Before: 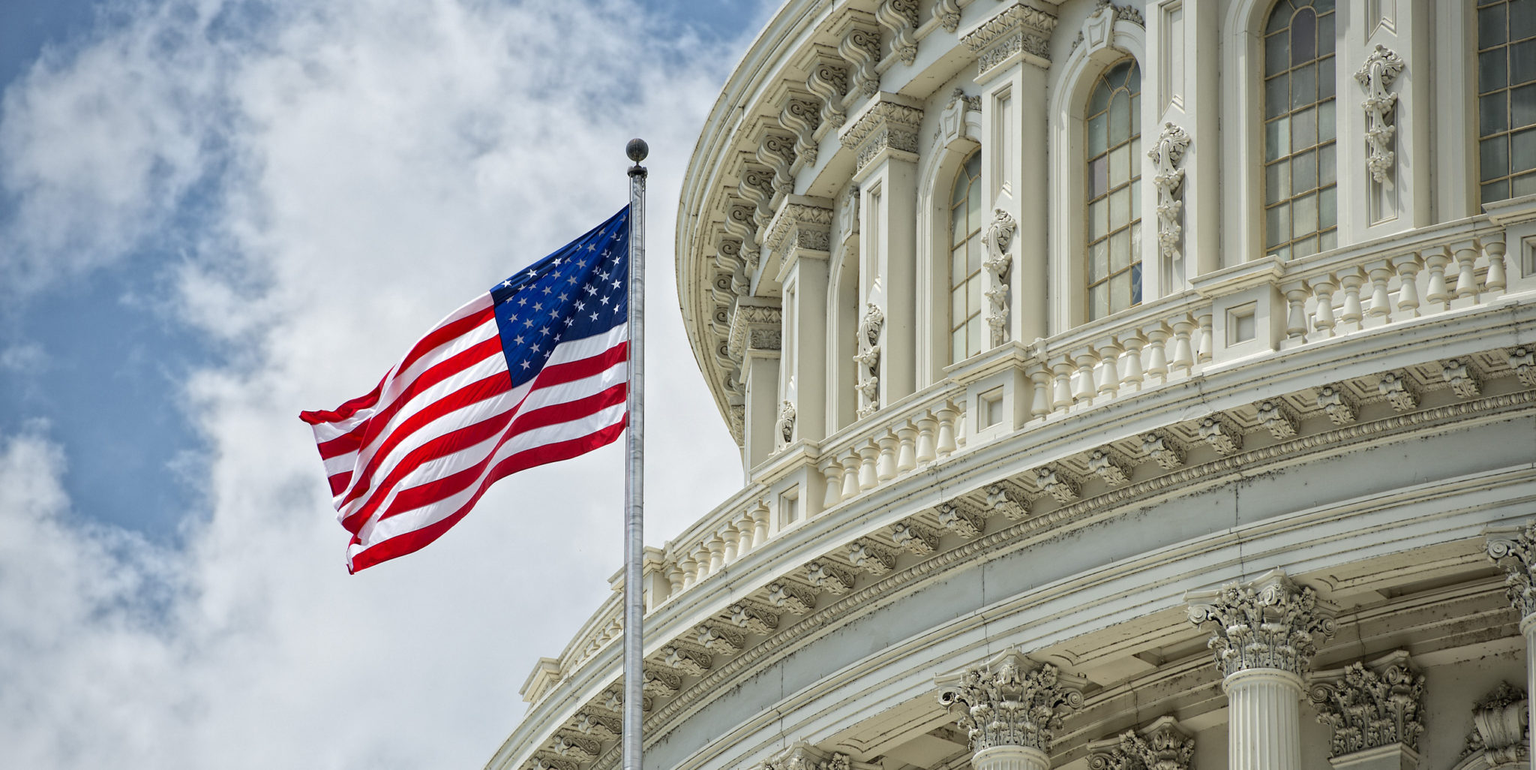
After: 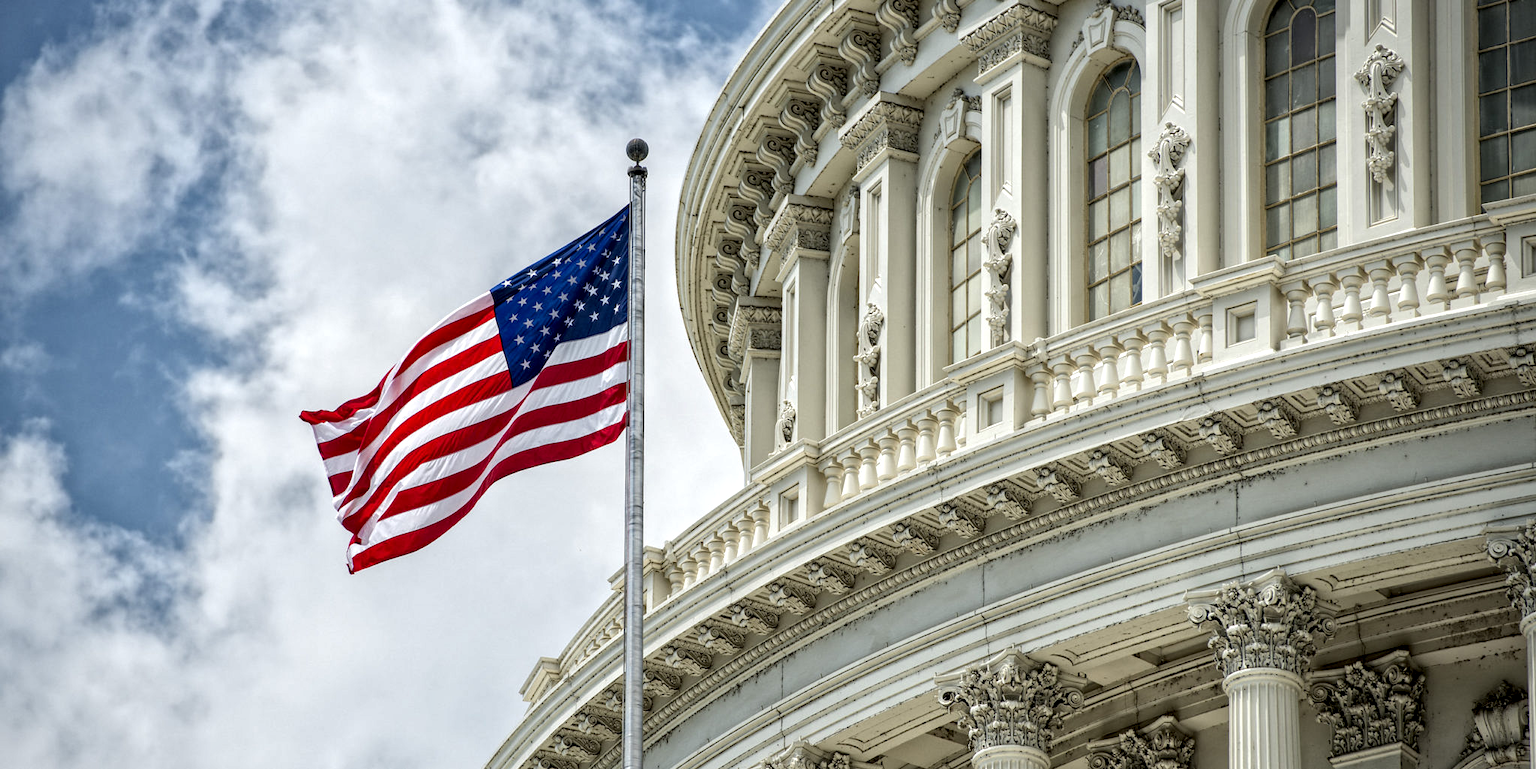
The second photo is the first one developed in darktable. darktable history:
local contrast: highlights 60%, shadows 60%, detail 160%
tone equalizer: on, module defaults
